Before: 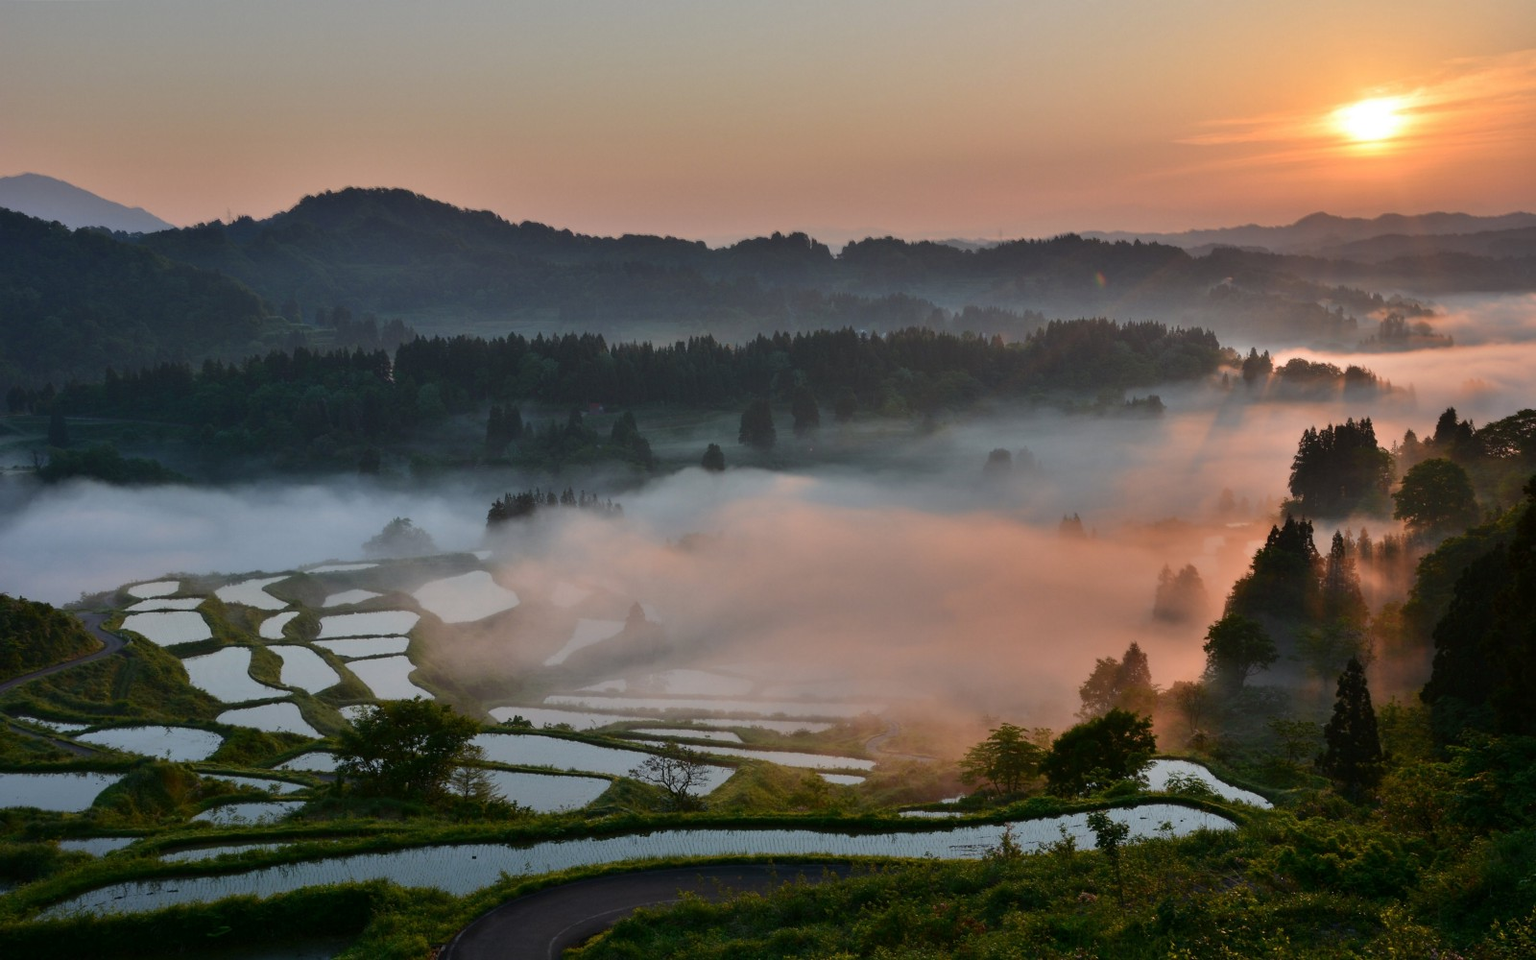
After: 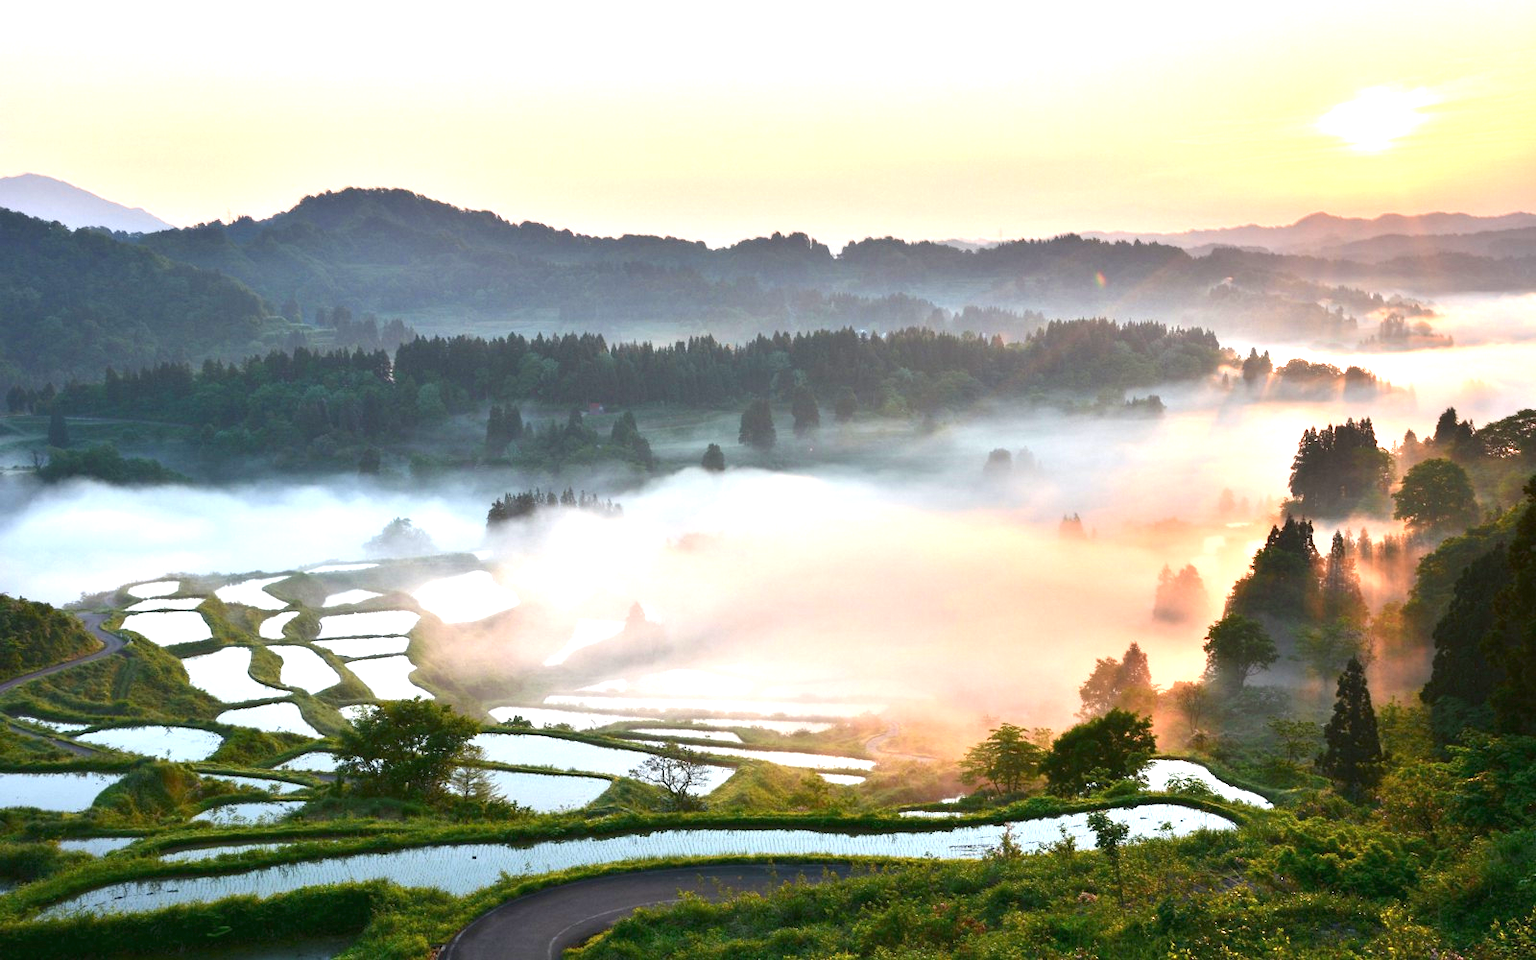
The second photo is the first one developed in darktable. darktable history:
exposure: black level correction 0, exposure 1.993 EV, compensate exposure bias true, compensate highlight preservation false
